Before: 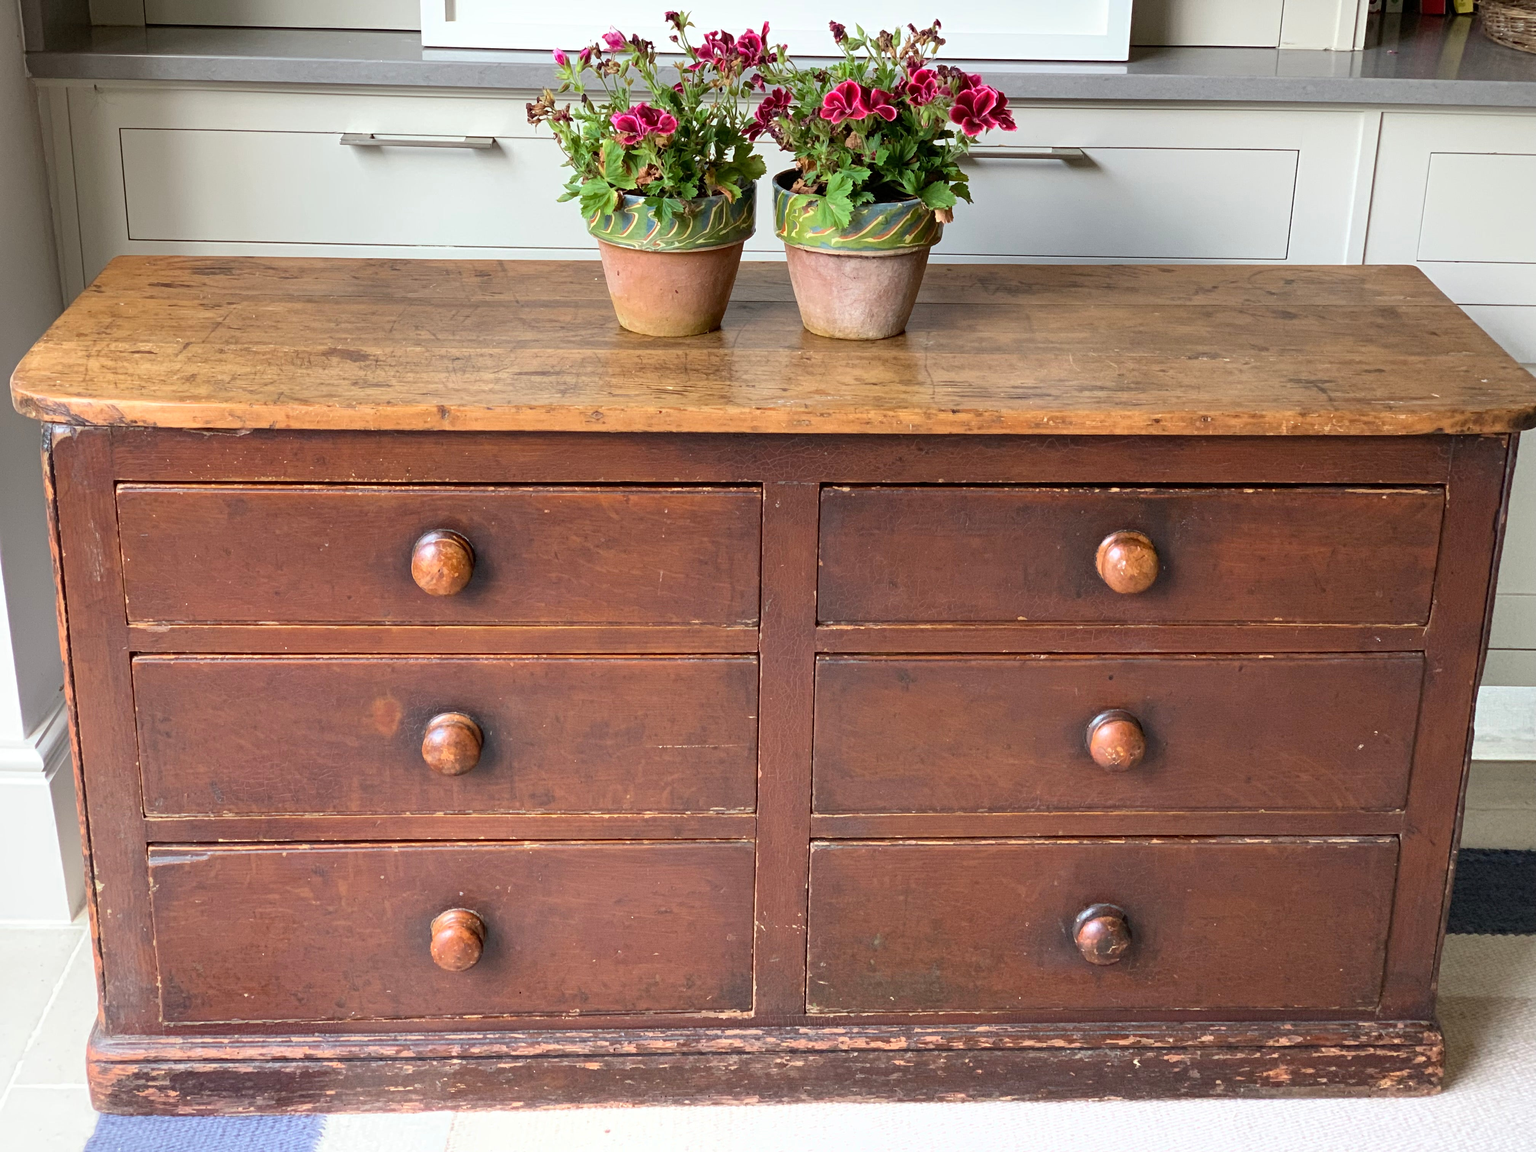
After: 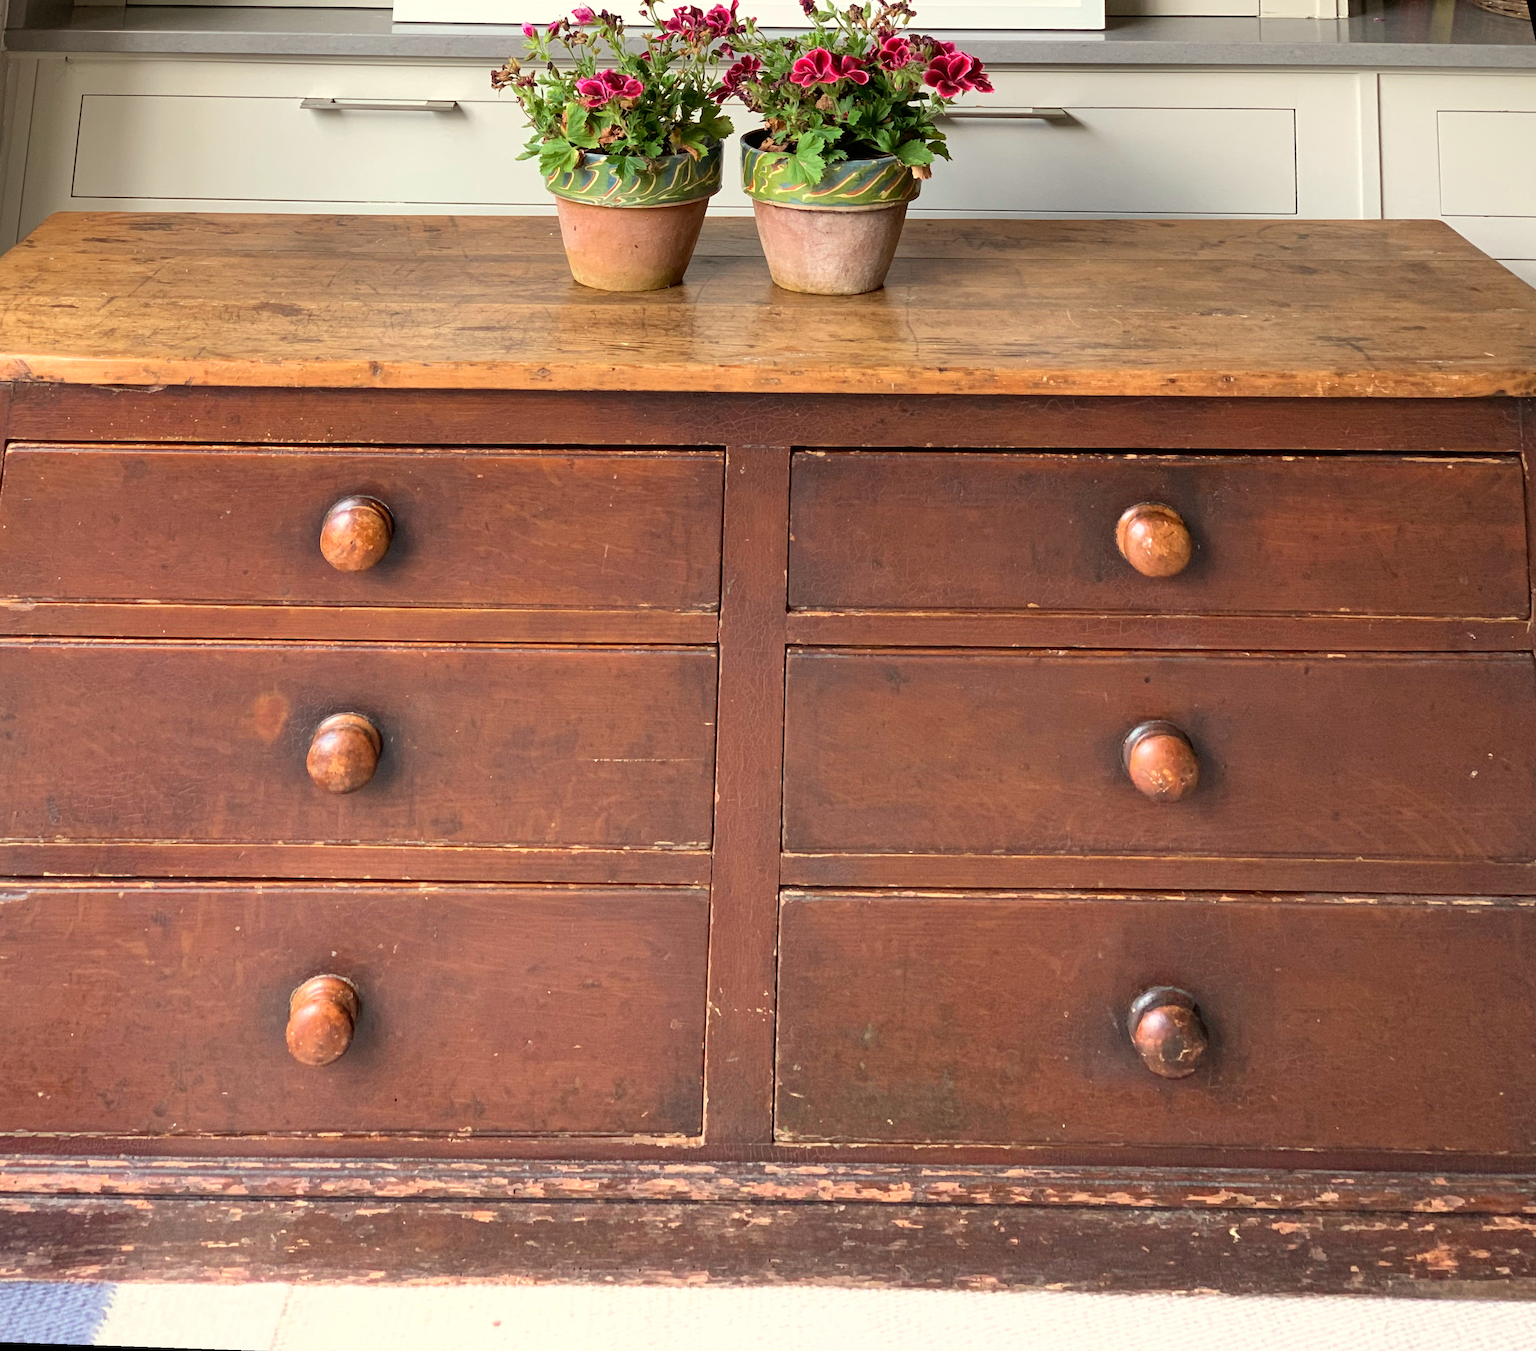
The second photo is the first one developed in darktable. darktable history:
white balance: red 1.045, blue 0.932
rotate and perspective: rotation 0.72°, lens shift (vertical) -0.352, lens shift (horizontal) -0.051, crop left 0.152, crop right 0.859, crop top 0.019, crop bottom 0.964
